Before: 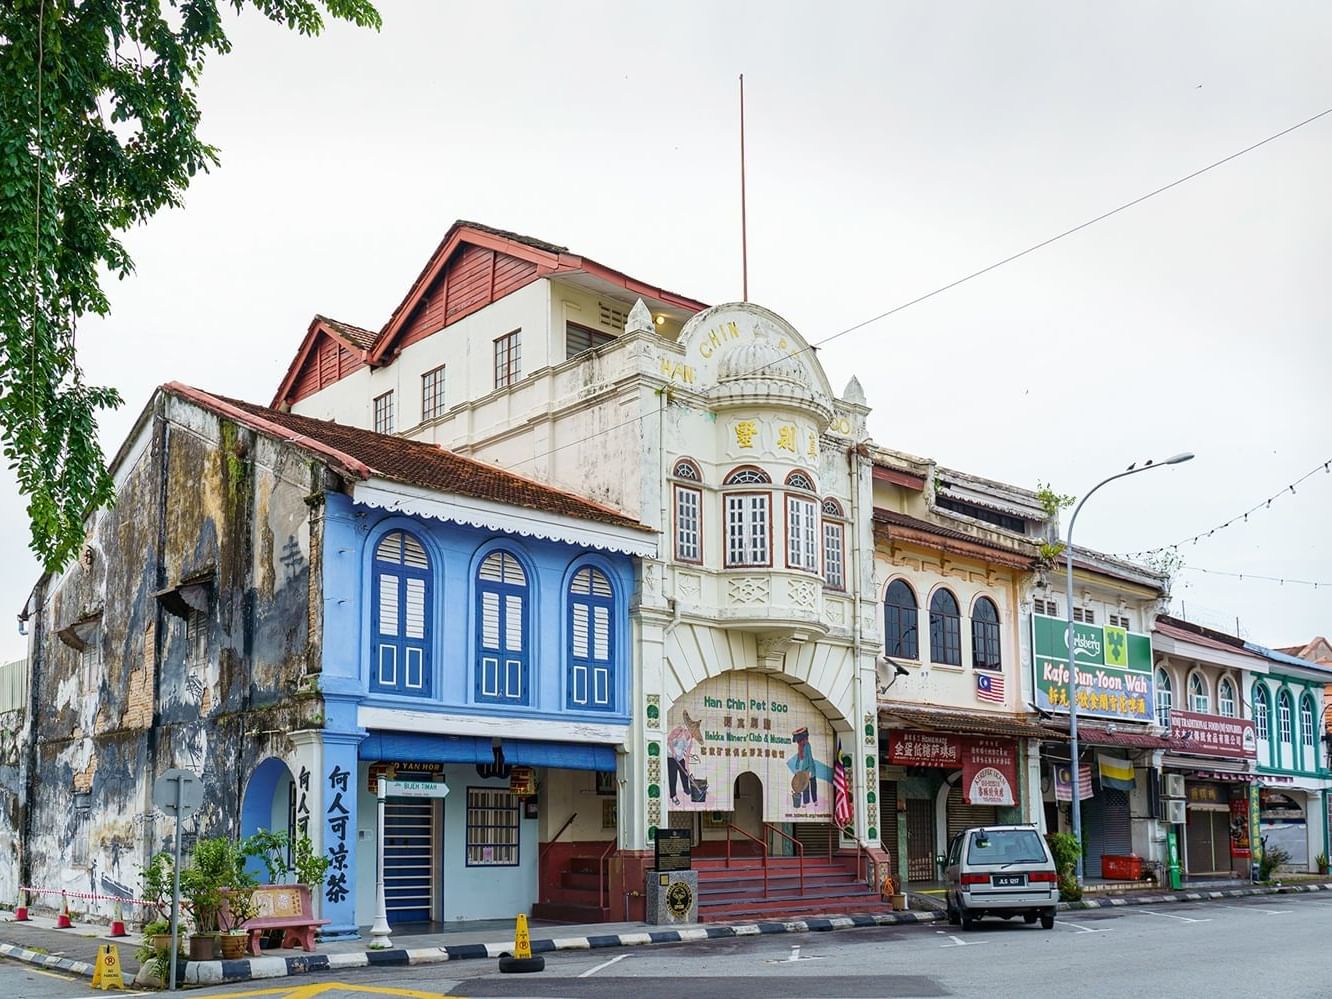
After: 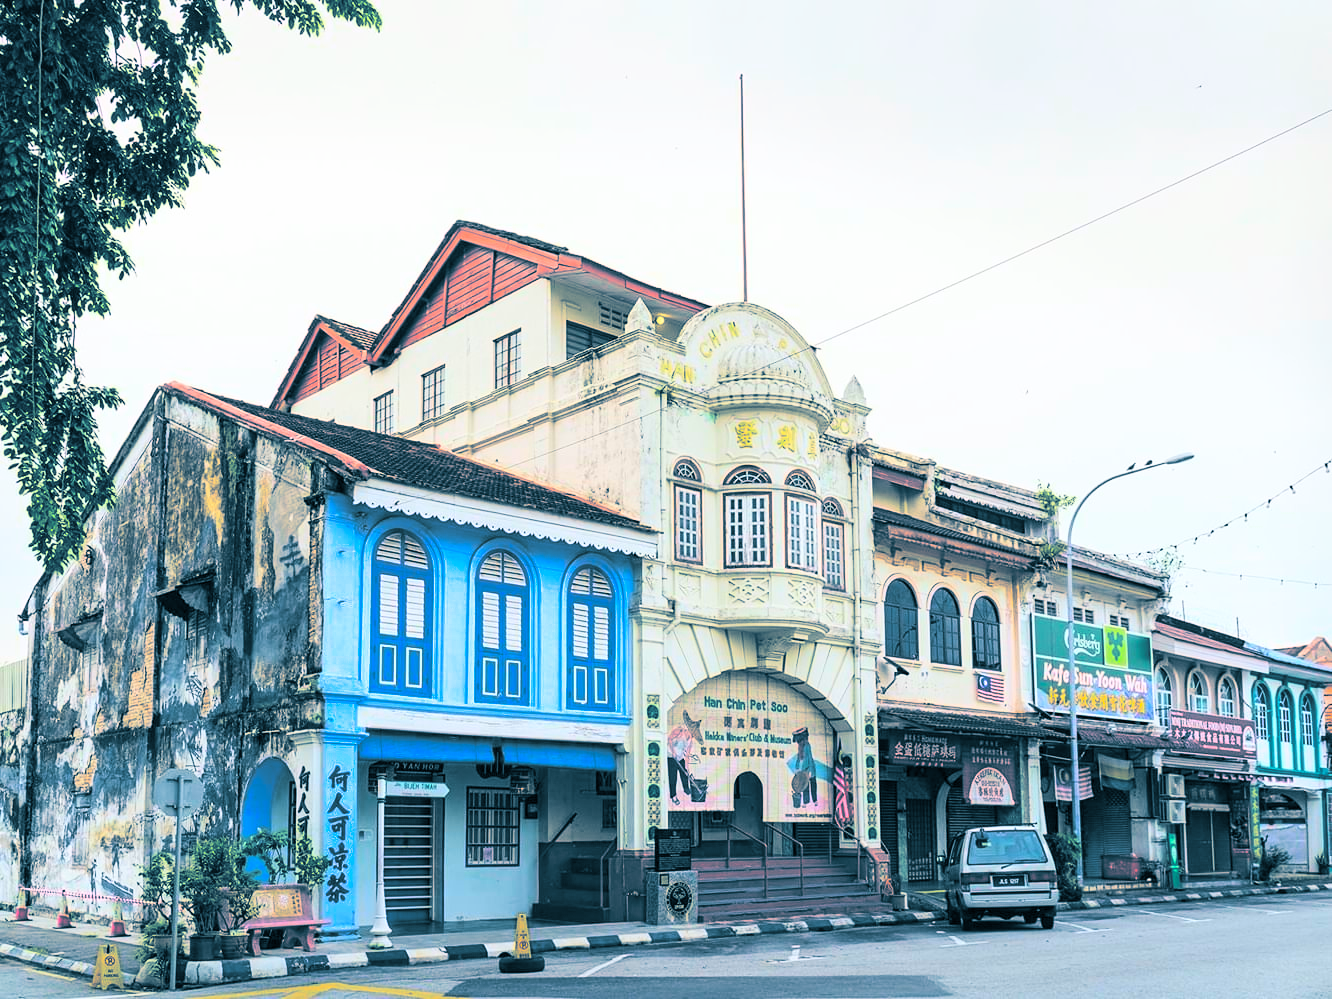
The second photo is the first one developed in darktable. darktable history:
contrast brightness saturation: contrast 0.2, brightness 0.2, saturation 0.8
split-toning: shadows › hue 212.4°, balance -70
